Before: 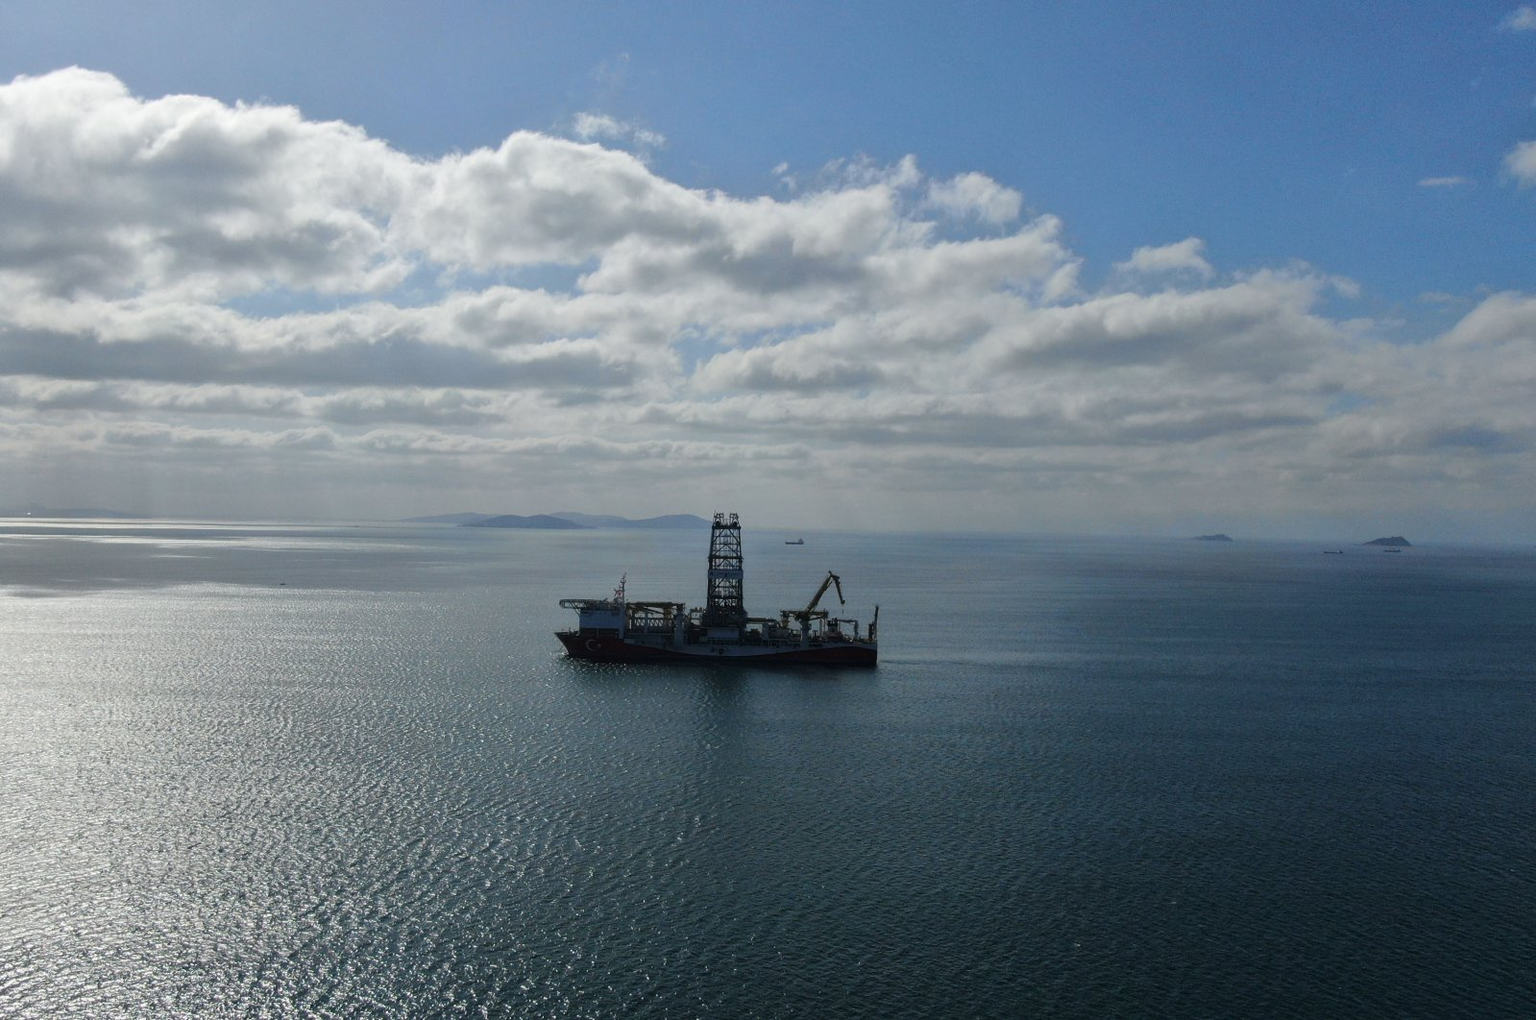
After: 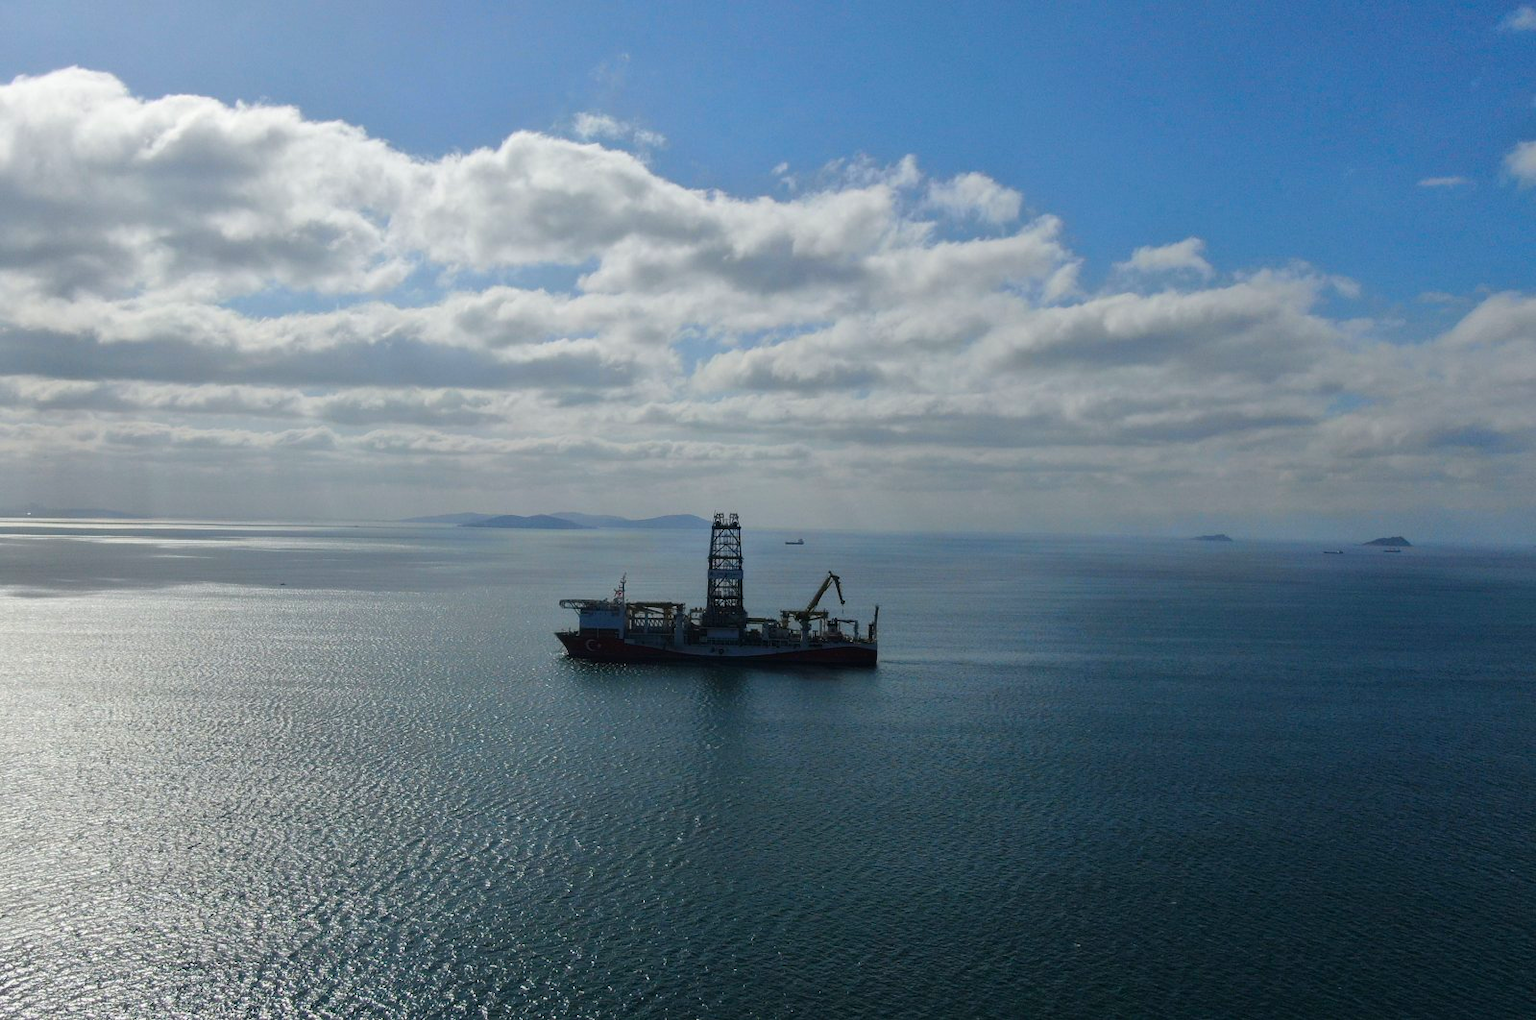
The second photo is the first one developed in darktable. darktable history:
color balance rgb: perceptual saturation grading › global saturation 30.813%
